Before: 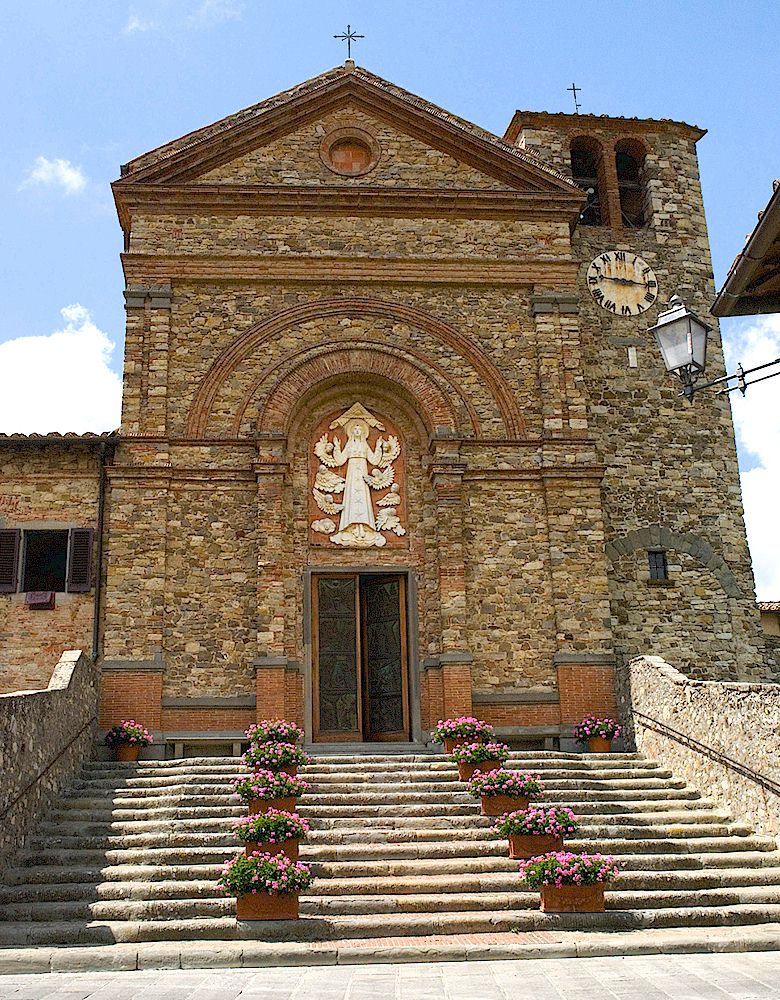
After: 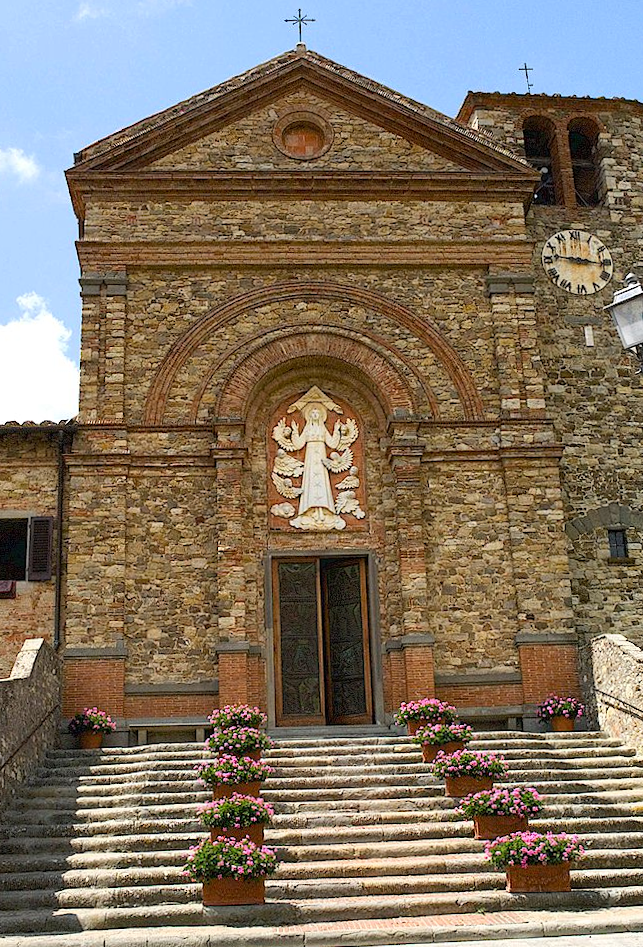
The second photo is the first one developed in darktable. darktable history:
contrast brightness saturation: contrast 0.08, saturation 0.02
crop and rotate: angle 1°, left 4.281%, top 0.642%, right 11.383%, bottom 2.486%
